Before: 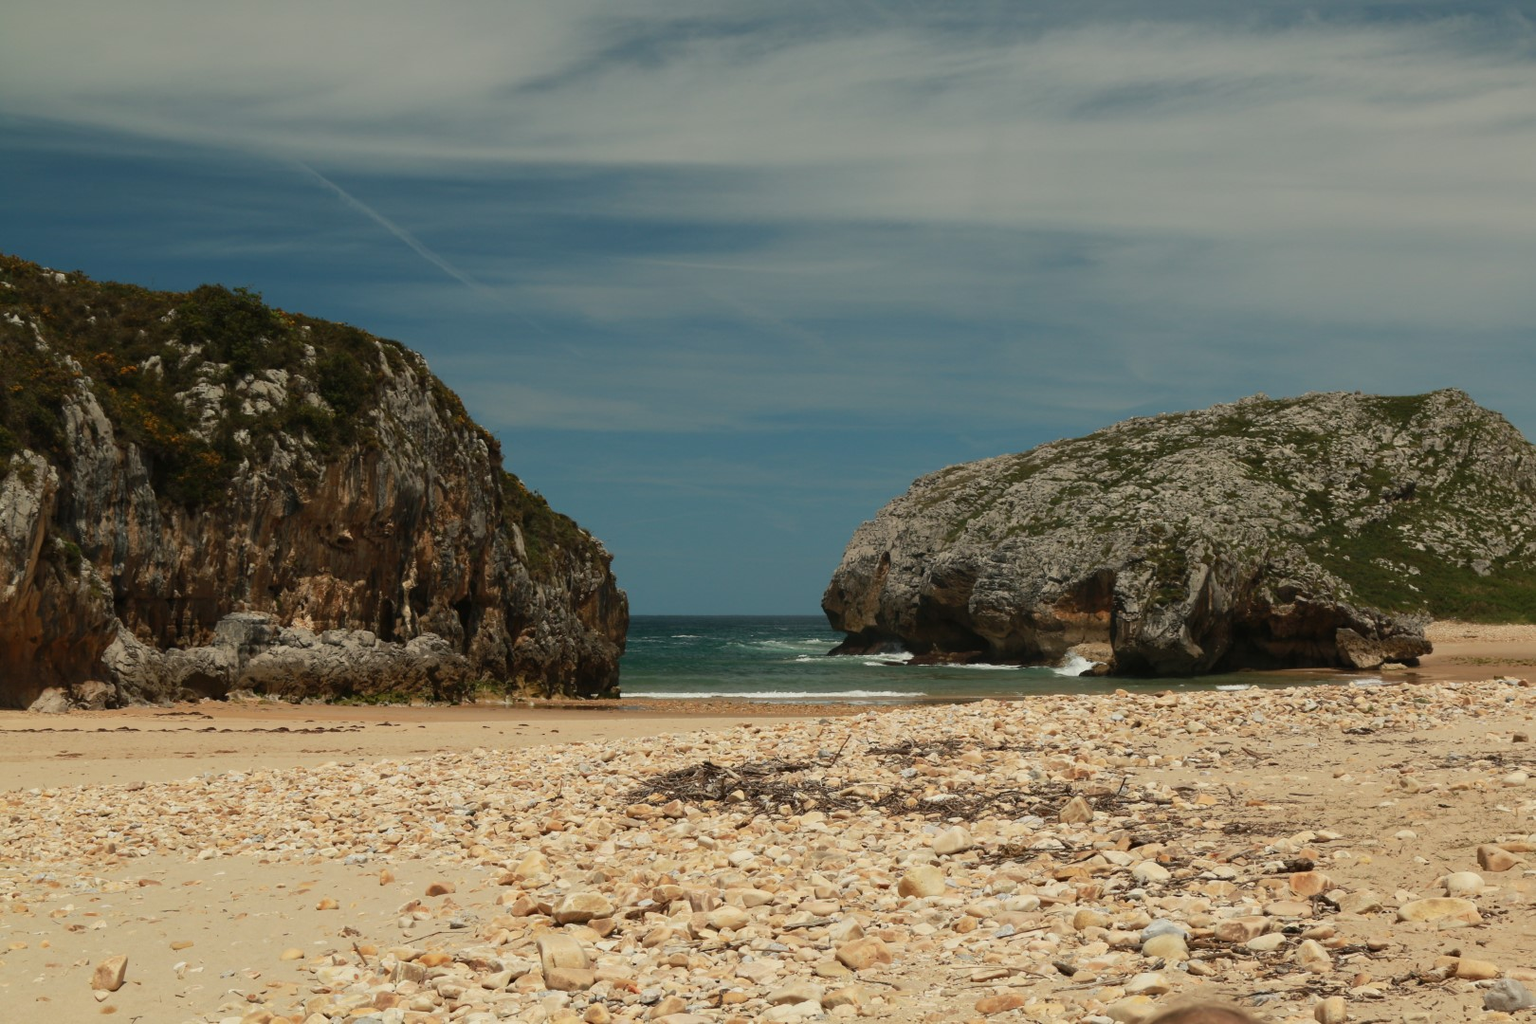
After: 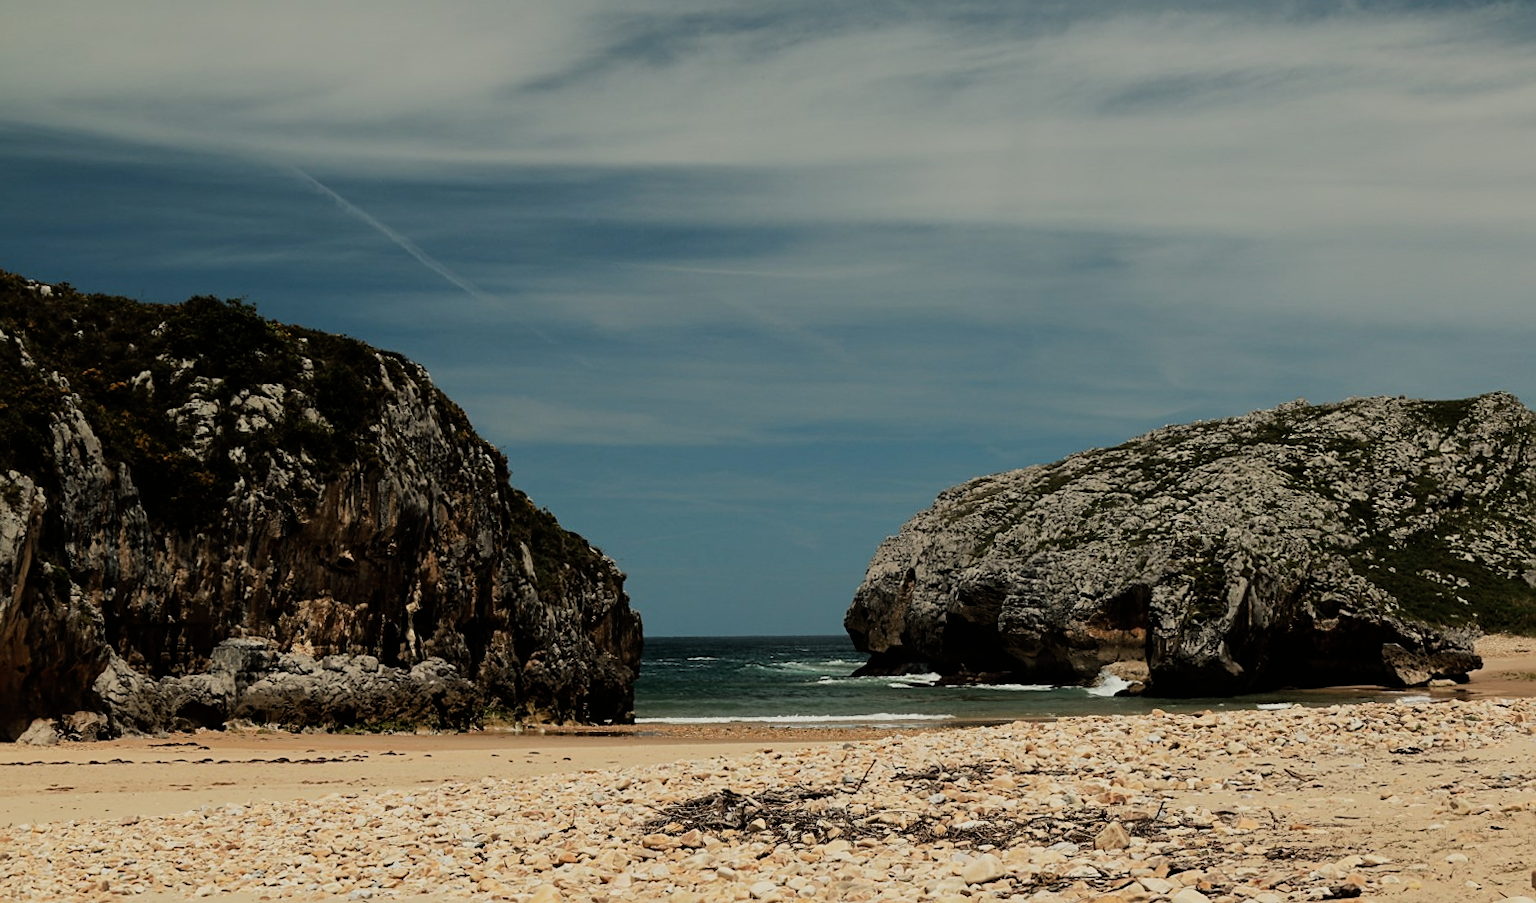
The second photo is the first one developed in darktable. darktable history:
crop and rotate: angle 0.561°, left 0.261%, right 2.572%, bottom 14.277%
filmic rgb: black relative exposure -7.5 EV, white relative exposure 5 EV, hardness 3.34, contrast 1.301
sharpen: on, module defaults
